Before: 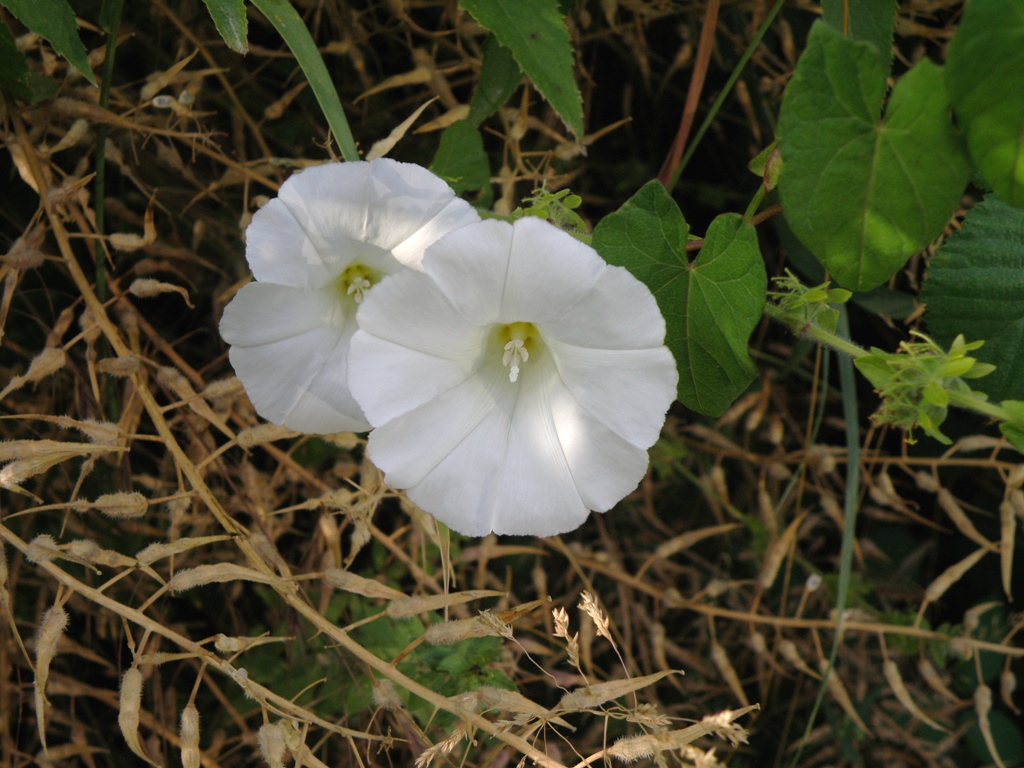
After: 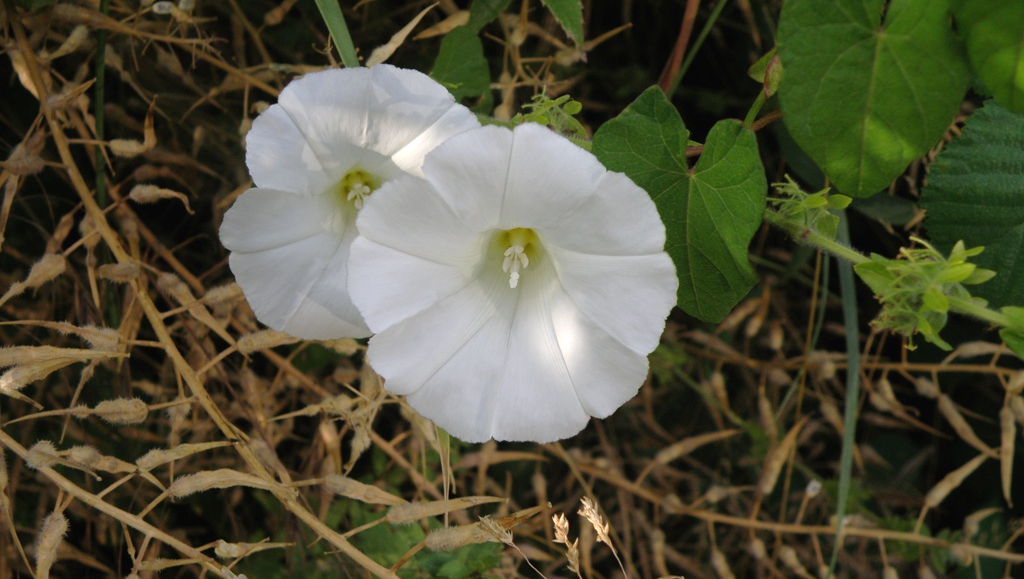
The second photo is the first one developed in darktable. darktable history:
crop and rotate: top 12.245%, bottom 12.255%
